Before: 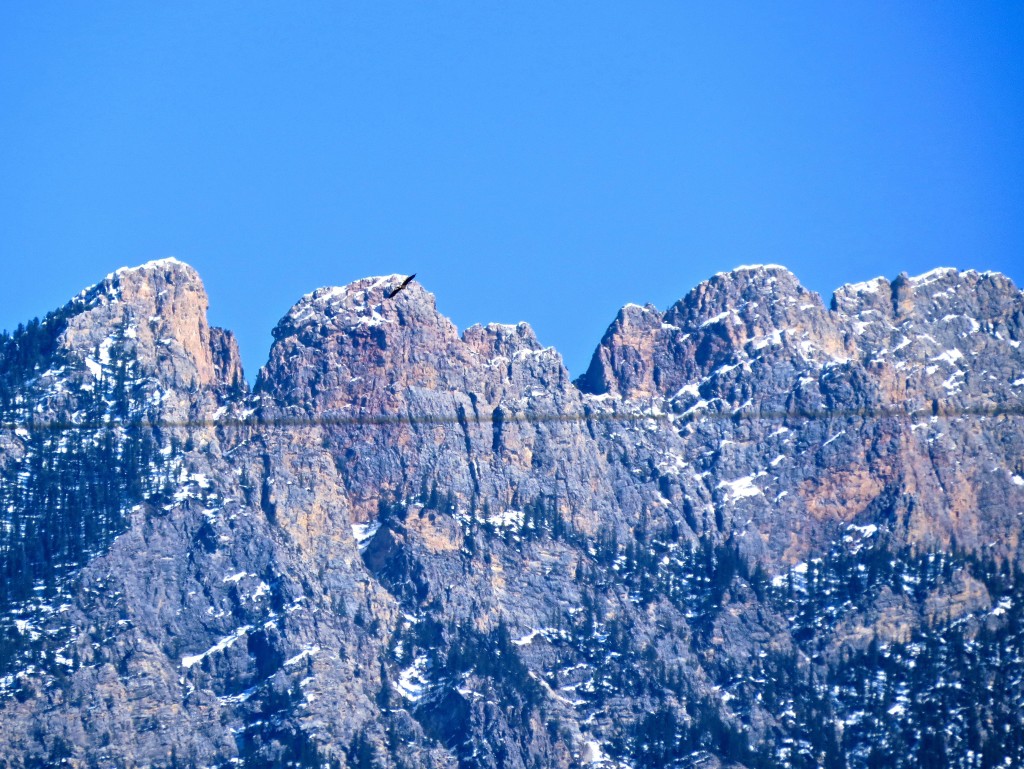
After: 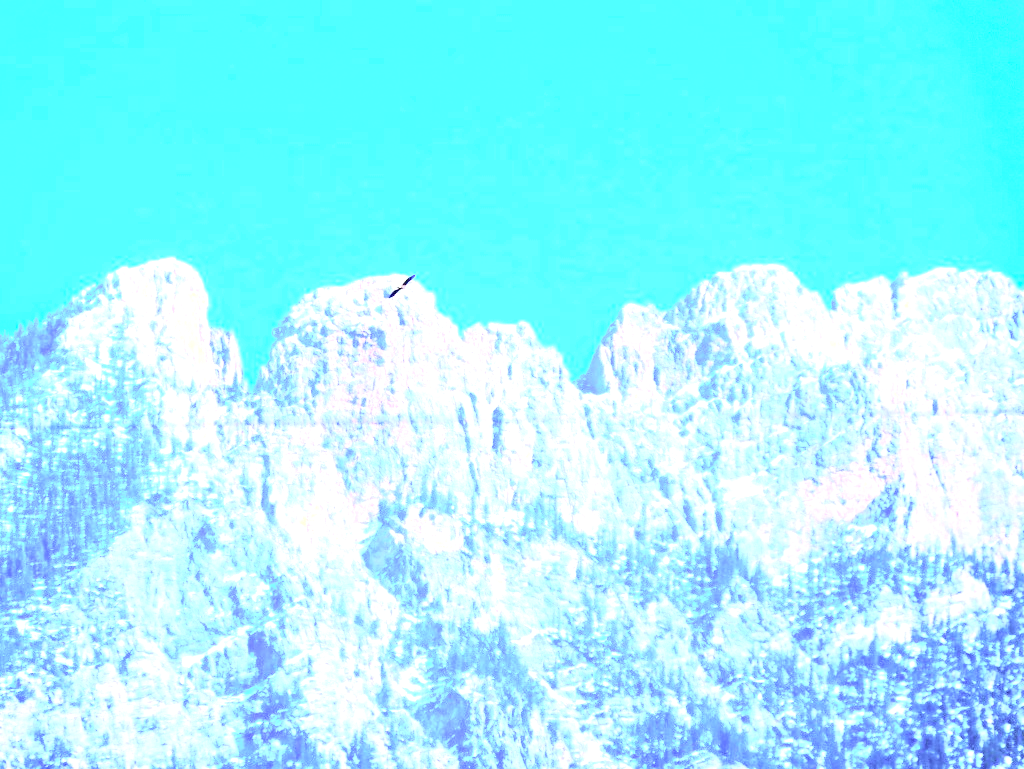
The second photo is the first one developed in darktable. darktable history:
exposure: exposure 2.281 EV, compensate exposure bias true, compensate highlight preservation false
tone curve: curves: ch0 [(0, 0) (0.003, 0.003) (0.011, 0.012) (0.025, 0.027) (0.044, 0.048) (0.069, 0.074) (0.1, 0.117) (0.136, 0.177) (0.177, 0.246) (0.224, 0.324) (0.277, 0.422) (0.335, 0.531) (0.399, 0.633) (0.468, 0.733) (0.543, 0.824) (0.623, 0.895) (0.709, 0.938) (0.801, 0.961) (0.898, 0.98) (1, 1)], color space Lab, independent channels, preserve colors none
